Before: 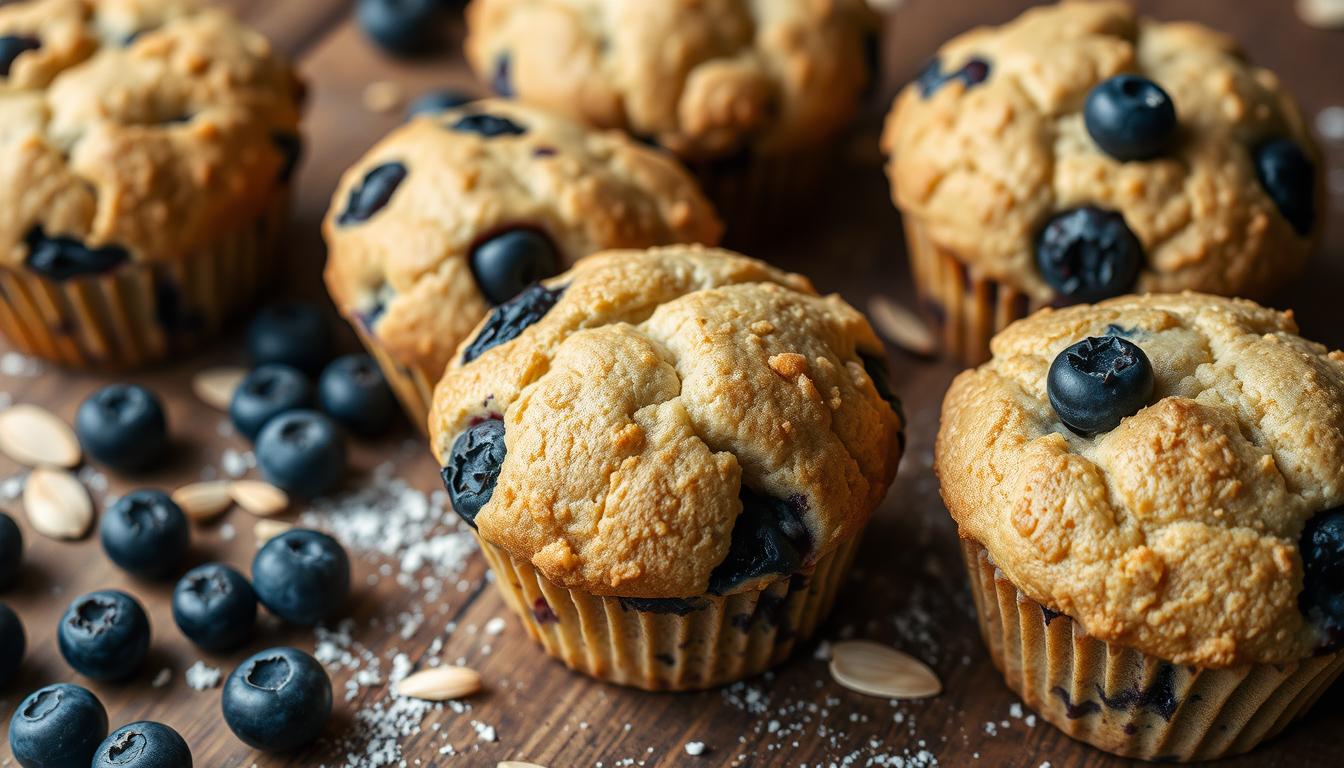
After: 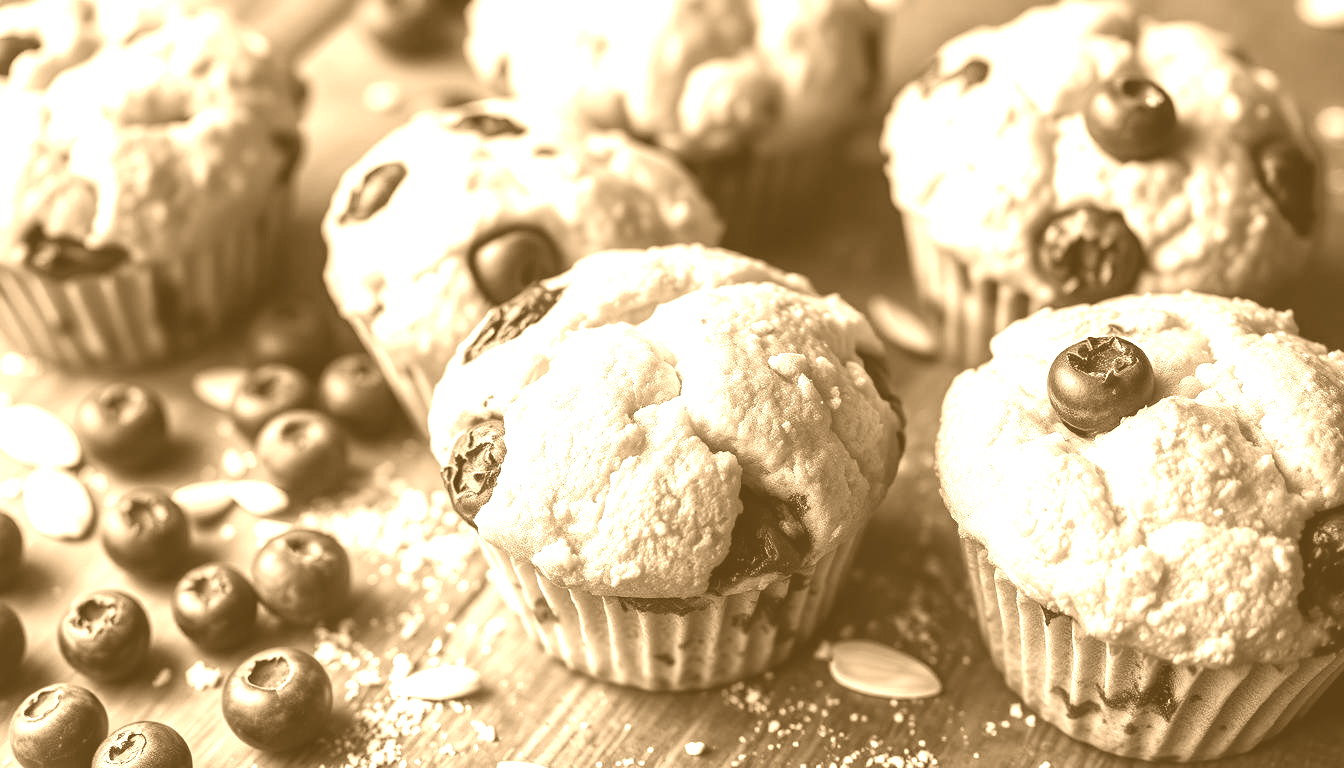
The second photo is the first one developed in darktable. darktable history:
exposure: black level correction 0, exposure 1 EV, compensate highlight preservation false
shadows and highlights: shadows -20, white point adjustment -2, highlights -35
color contrast: green-magenta contrast 0.8, blue-yellow contrast 1.1, unbound 0
colorize: hue 28.8°, source mix 100%
